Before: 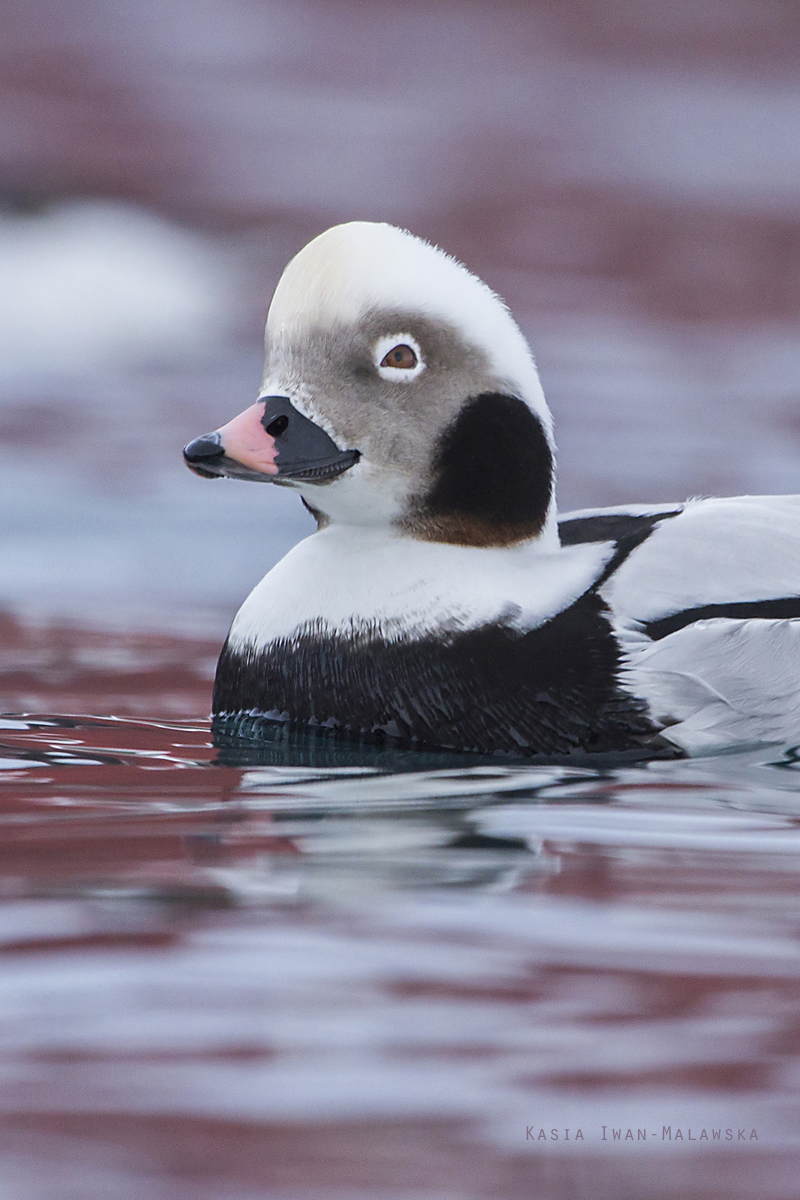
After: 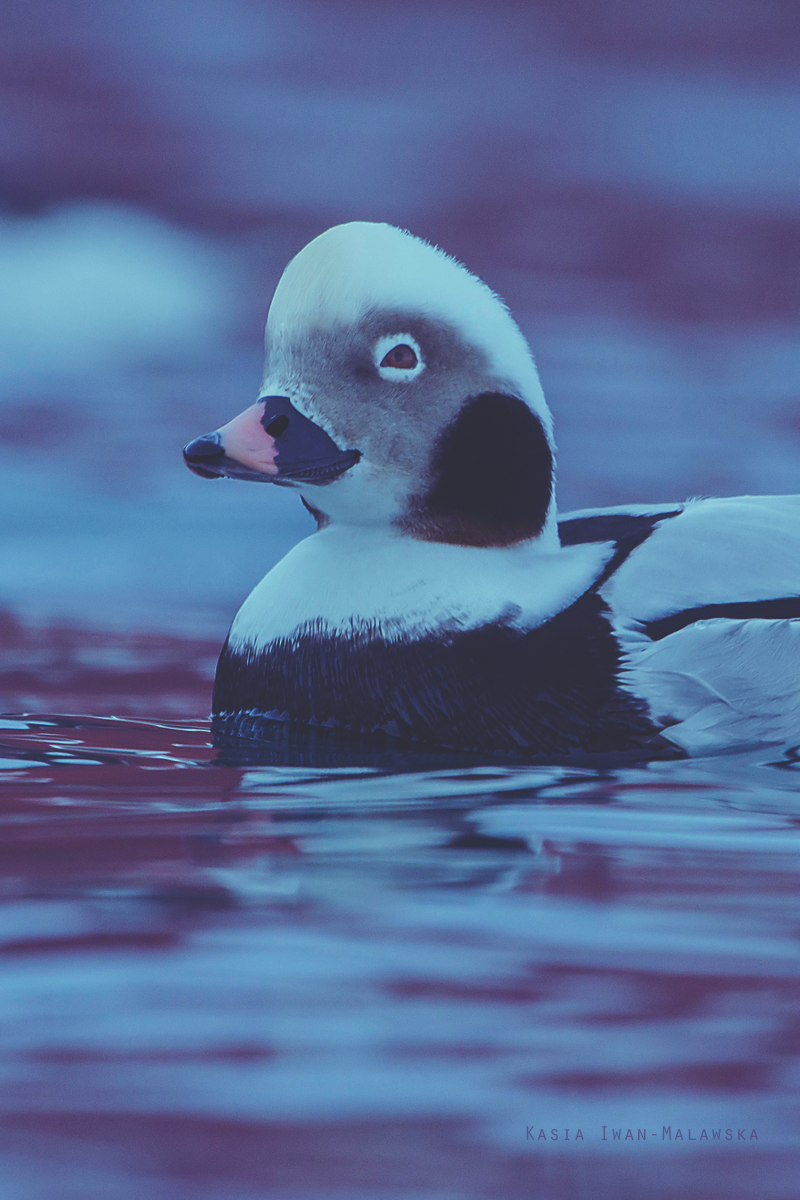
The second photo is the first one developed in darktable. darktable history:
white balance: emerald 1
rgb curve: curves: ch0 [(0, 0.186) (0.314, 0.284) (0.576, 0.466) (0.805, 0.691) (0.936, 0.886)]; ch1 [(0, 0.186) (0.314, 0.284) (0.581, 0.534) (0.771, 0.746) (0.936, 0.958)]; ch2 [(0, 0.216) (0.275, 0.39) (1, 1)], mode RGB, independent channels, compensate middle gray true, preserve colors none
color zones: curves: ch1 [(0, 0.513) (0.143, 0.524) (0.286, 0.511) (0.429, 0.506) (0.571, 0.503) (0.714, 0.503) (0.857, 0.508) (1, 0.513)]
exposure: exposure -0.462 EV, compensate highlight preservation false
